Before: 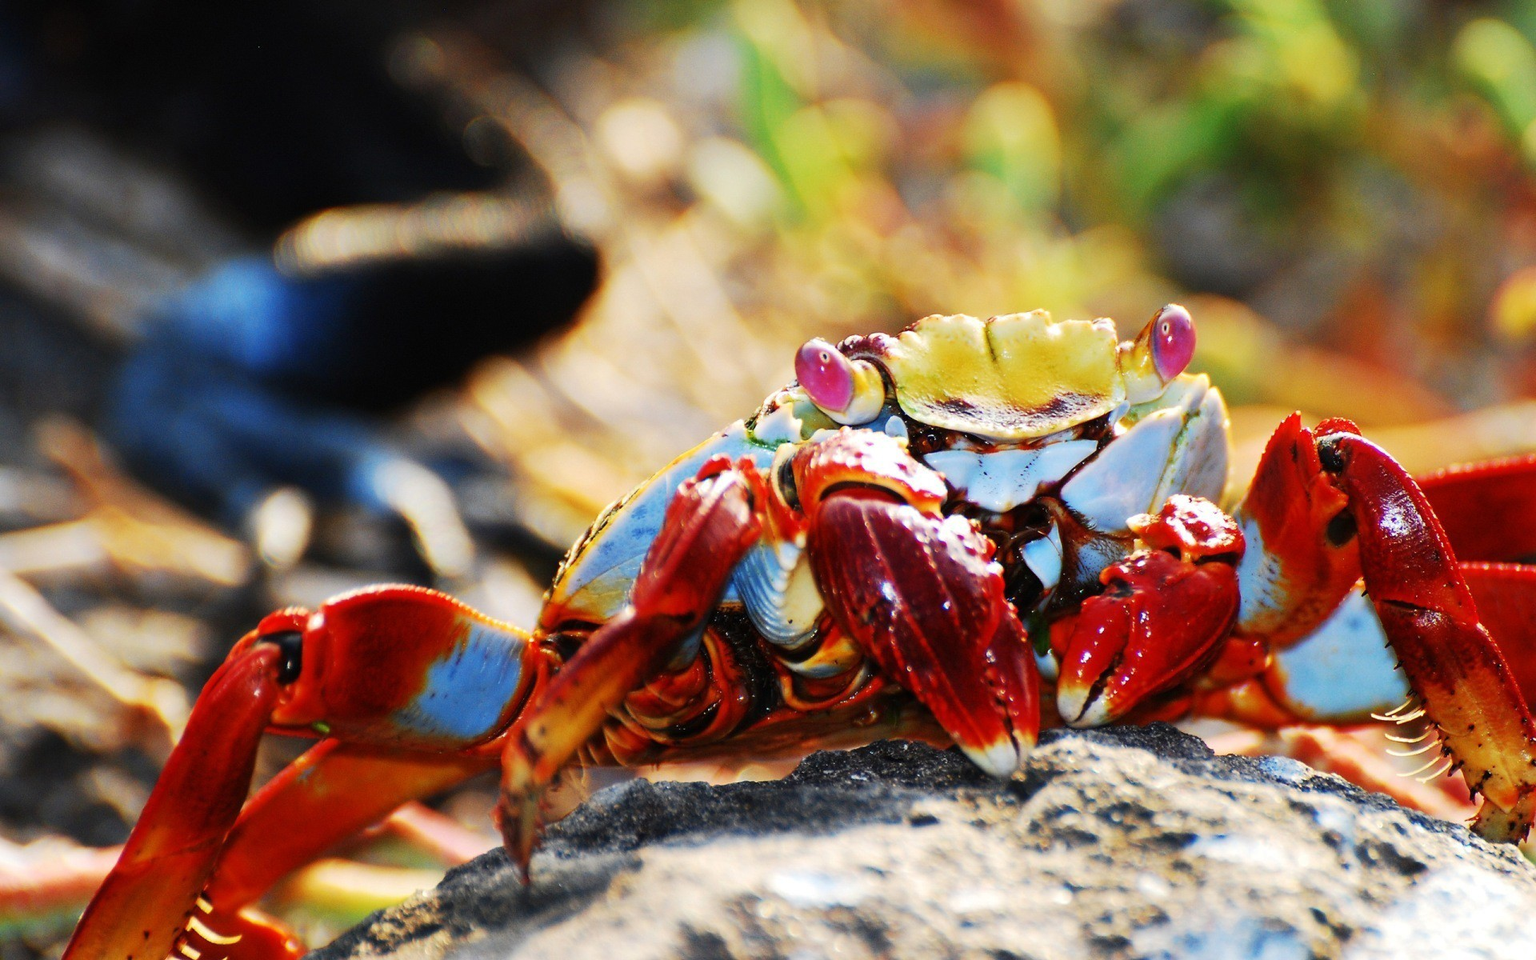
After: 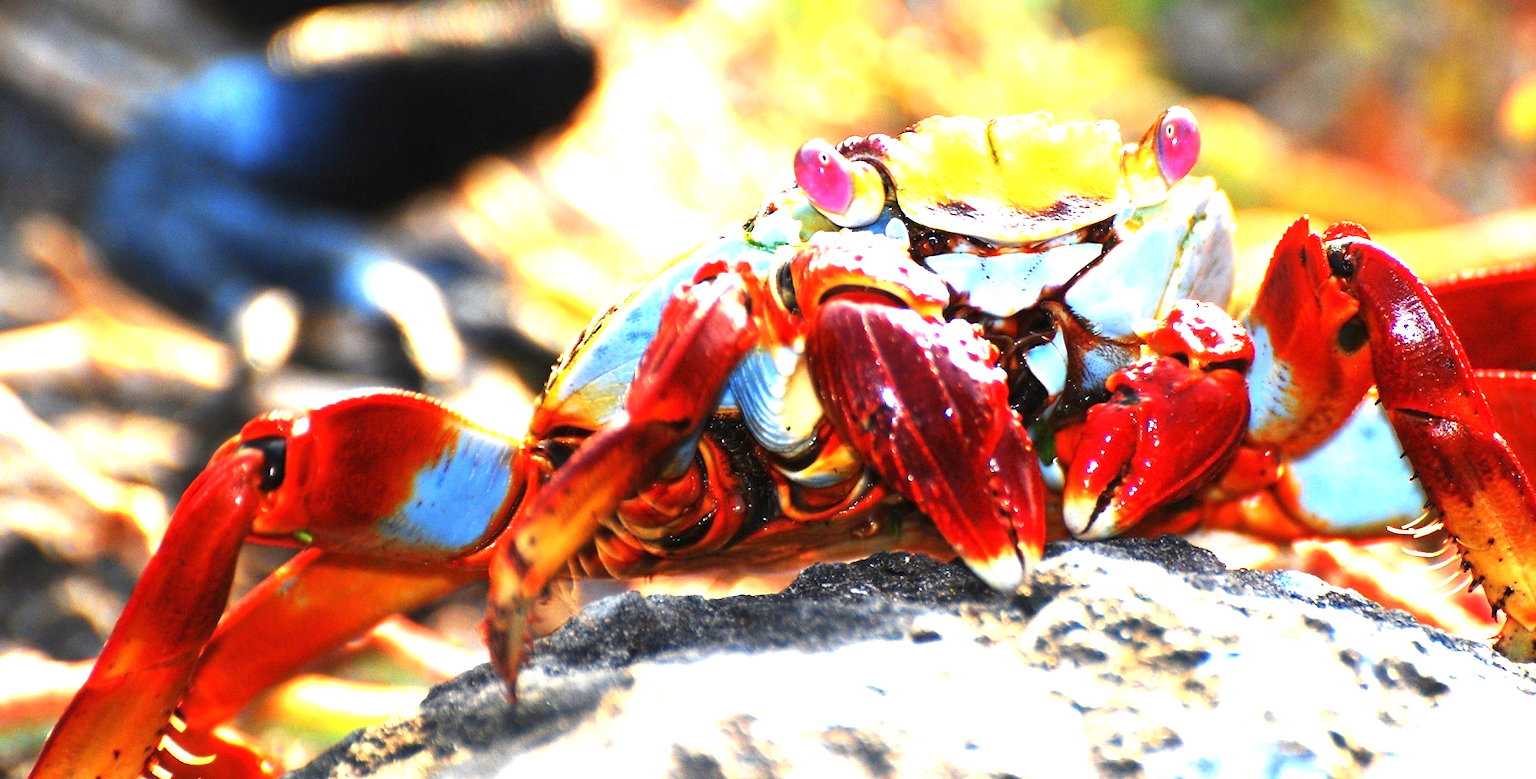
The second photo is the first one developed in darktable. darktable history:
rotate and perspective: rotation 0.226°, lens shift (vertical) -0.042, crop left 0.023, crop right 0.982, crop top 0.006, crop bottom 0.994
white balance: emerald 1
exposure: black level correction 0, exposure 1.2 EV, compensate highlight preservation false
crop and rotate: top 19.998%
